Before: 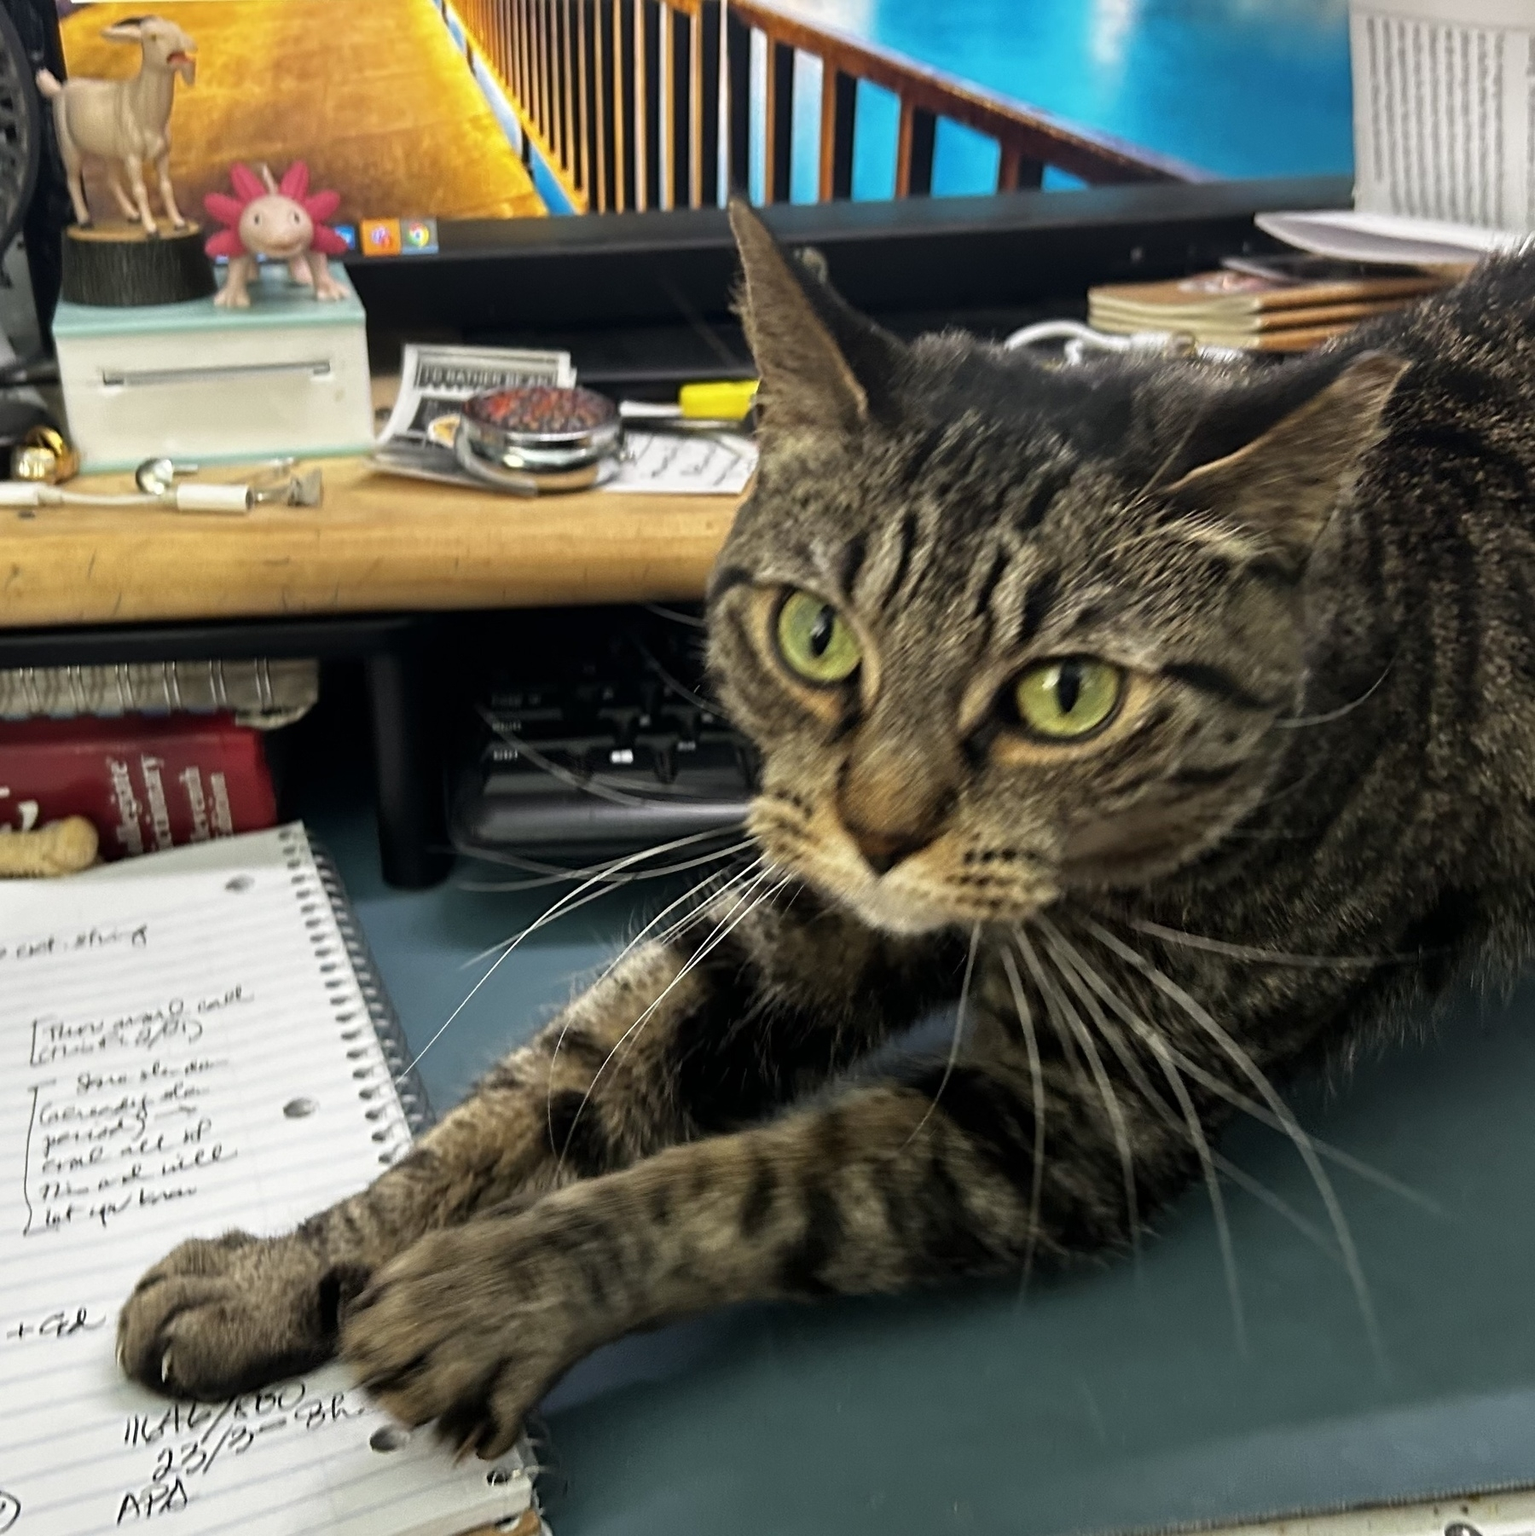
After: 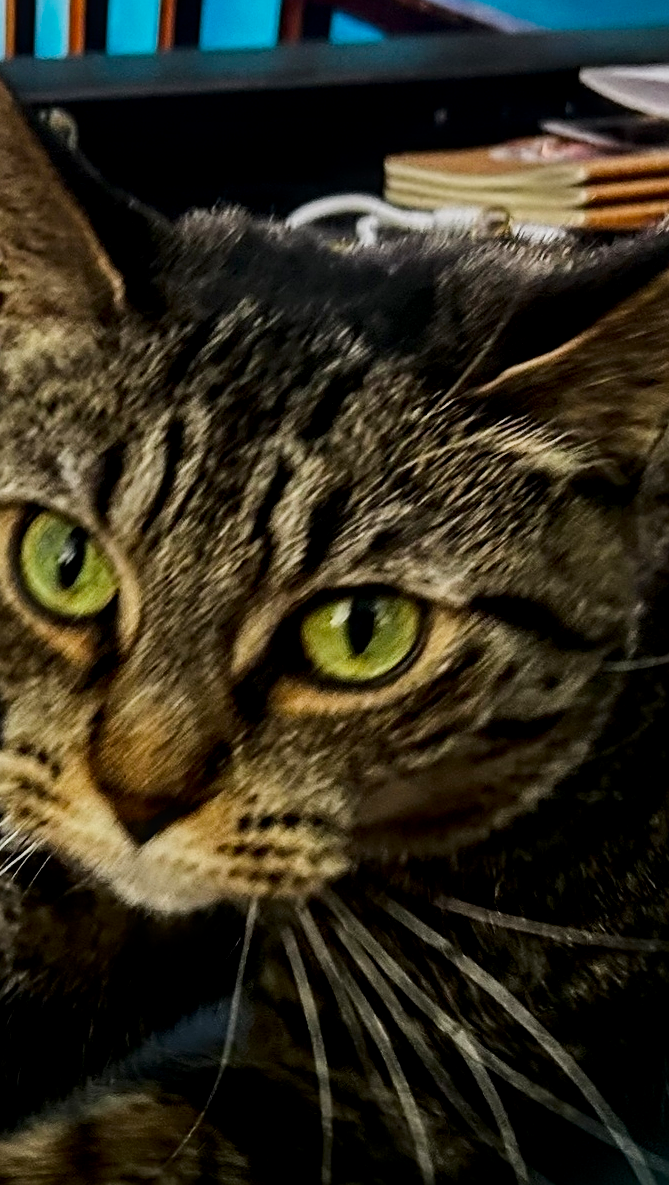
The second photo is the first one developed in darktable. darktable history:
tone equalizer: edges refinement/feathering 500, mask exposure compensation -1.57 EV, preserve details no
crop and rotate: left 49.594%, top 10.14%, right 13.207%, bottom 24.037%
filmic rgb: black relative exposure -7.65 EV, white relative exposure 4.56 EV, threshold 2.99 EV, hardness 3.61, enable highlight reconstruction true
local contrast: on, module defaults
contrast brightness saturation: contrast 0.205, brightness -0.112, saturation 0.21
sharpen: on, module defaults
exposure: exposure -0.072 EV, compensate exposure bias true, compensate highlight preservation false
